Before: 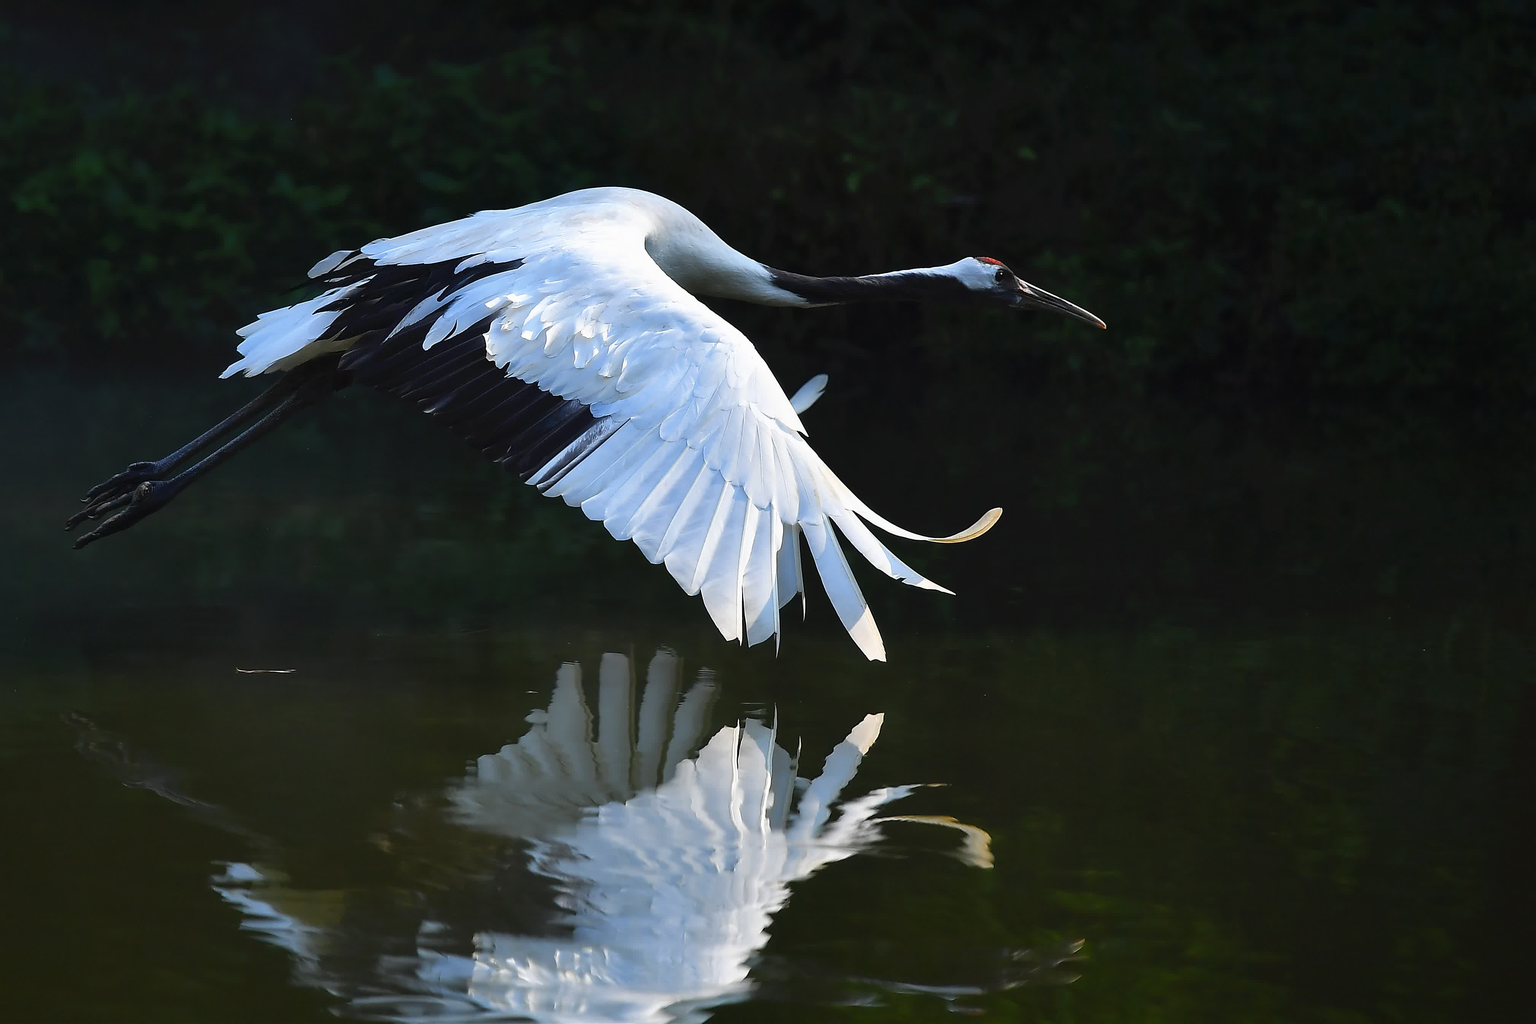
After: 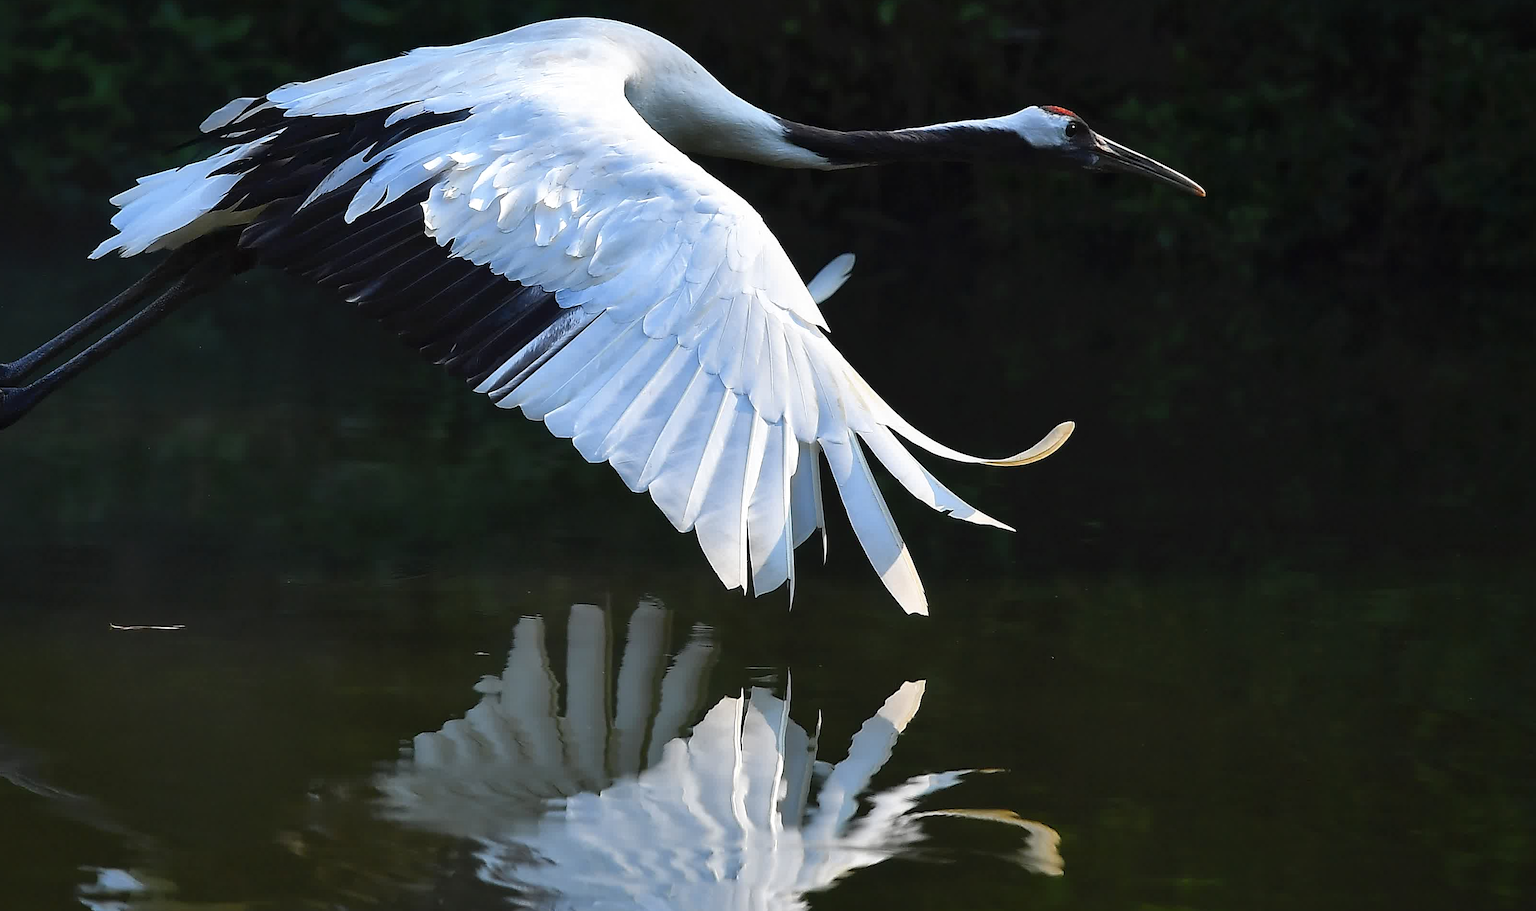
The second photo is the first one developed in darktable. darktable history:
crop: left 9.712%, top 16.928%, right 10.845%, bottom 12.332%
local contrast: mode bilateral grid, contrast 20, coarseness 50, detail 120%, midtone range 0.2
